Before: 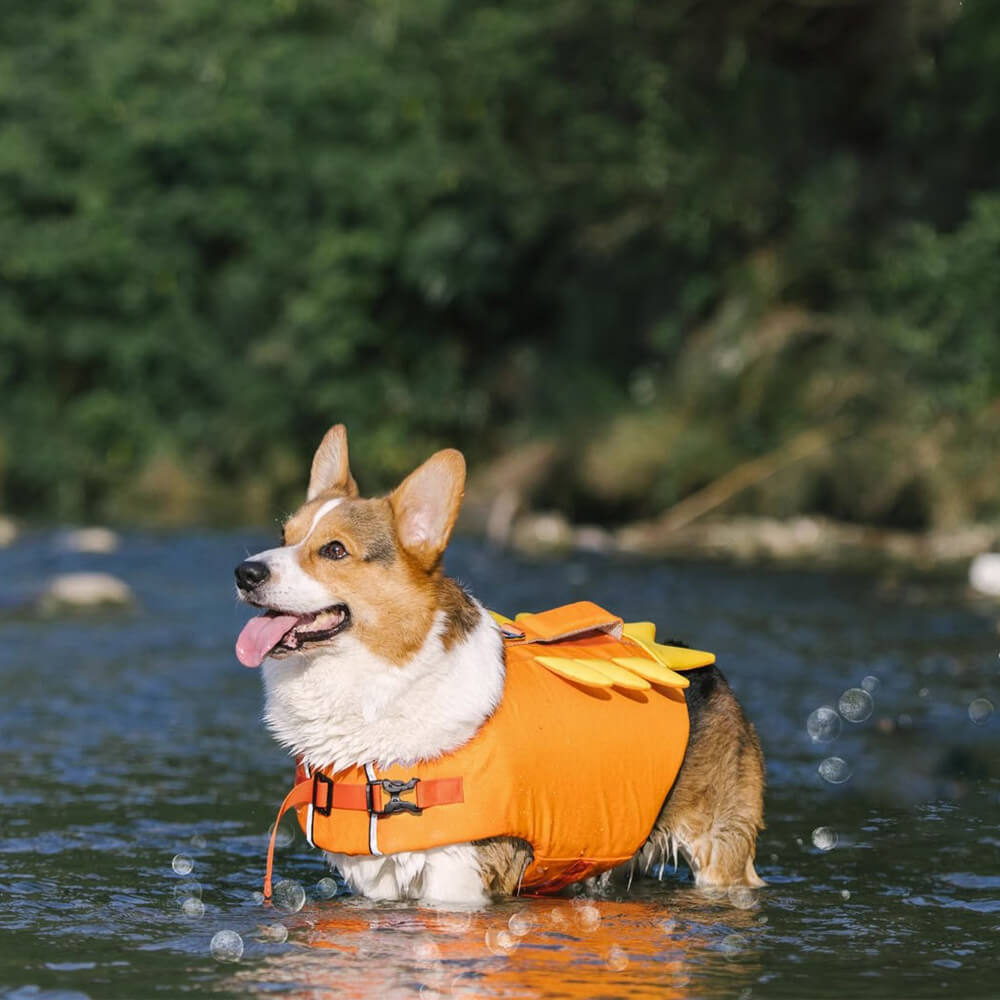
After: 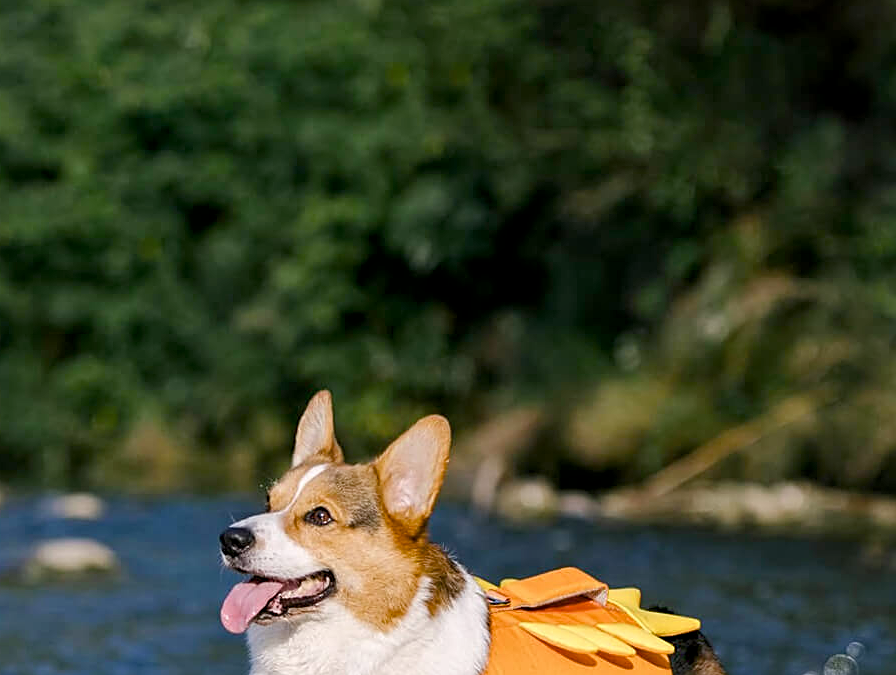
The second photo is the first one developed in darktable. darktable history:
local contrast: mode bilateral grid, contrast 20, coarseness 50, detail 120%, midtone range 0.2
sharpen: on, module defaults
crop: left 1.509%, top 3.452%, right 7.696%, bottom 28.452%
contrast brightness saturation: saturation -0.05
color balance rgb: linear chroma grading › shadows 32%, linear chroma grading › global chroma -2%, linear chroma grading › mid-tones 4%, perceptual saturation grading › global saturation -2%, perceptual saturation grading › highlights -8%, perceptual saturation grading › mid-tones 8%, perceptual saturation grading › shadows 4%, perceptual brilliance grading › highlights 8%, perceptual brilliance grading › mid-tones 4%, perceptual brilliance grading › shadows 2%, global vibrance 16%, saturation formula JzAzBz (2021)
exposure: black level correction 0.006, exposure -0.226 EV, compensate highlight preservation false
